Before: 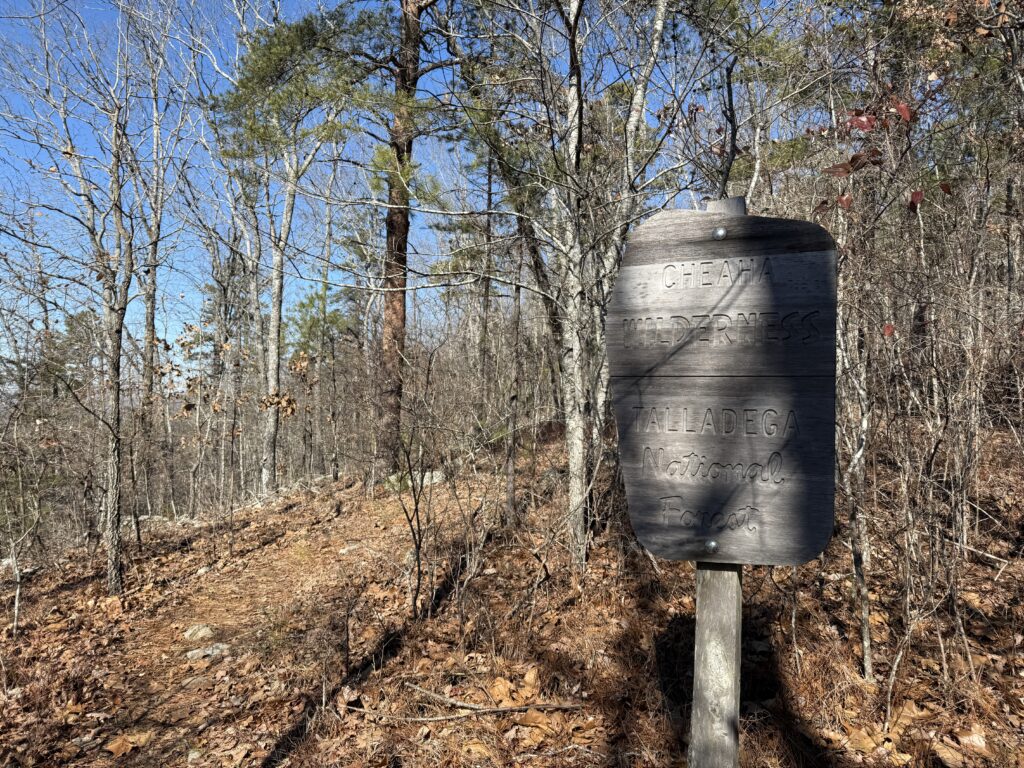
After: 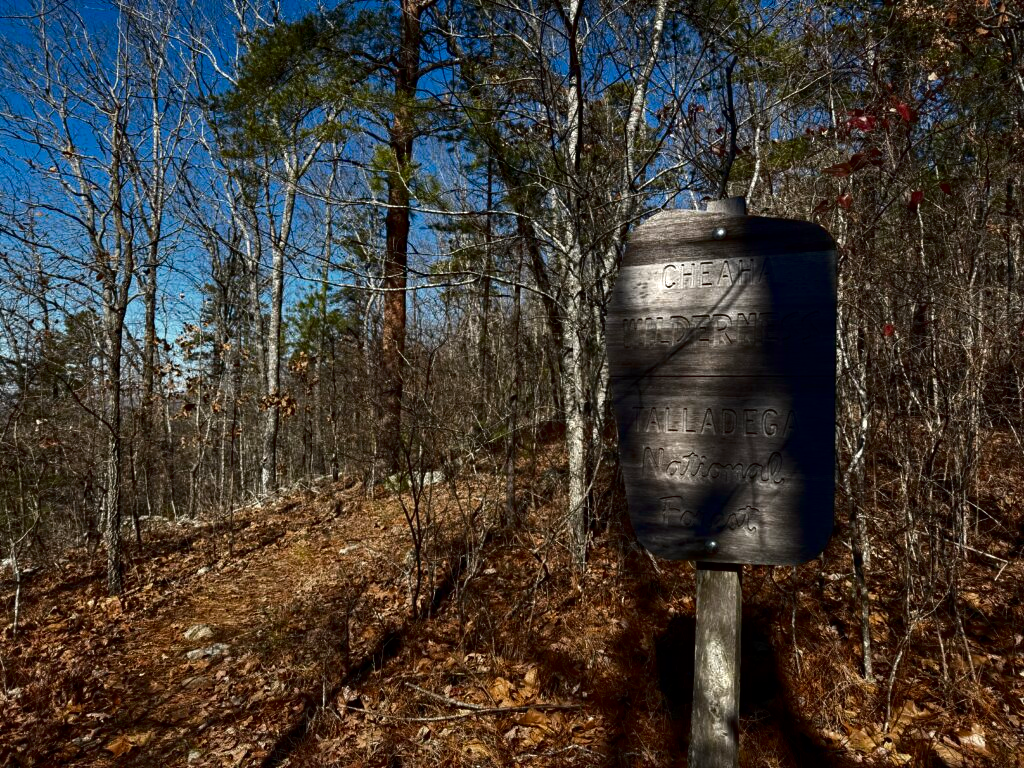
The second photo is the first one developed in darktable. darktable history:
contrast brightness saturation: brightness -0.52
haze removal: strength 0.29, distance 0.25, compatibility mode true, adaptive false
